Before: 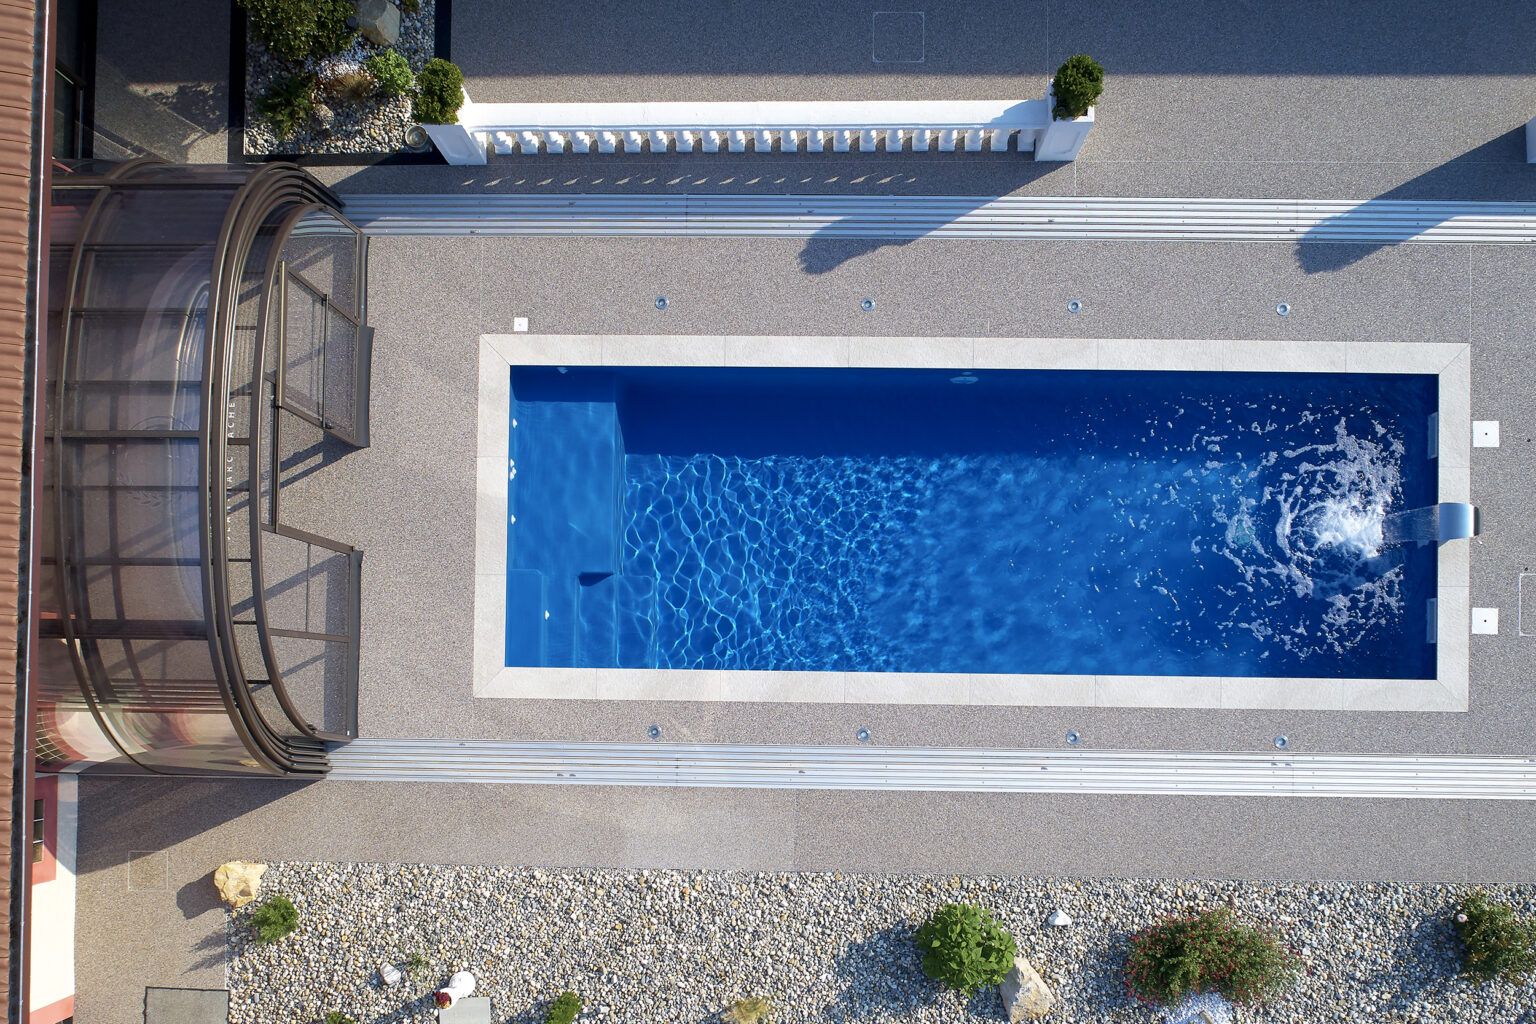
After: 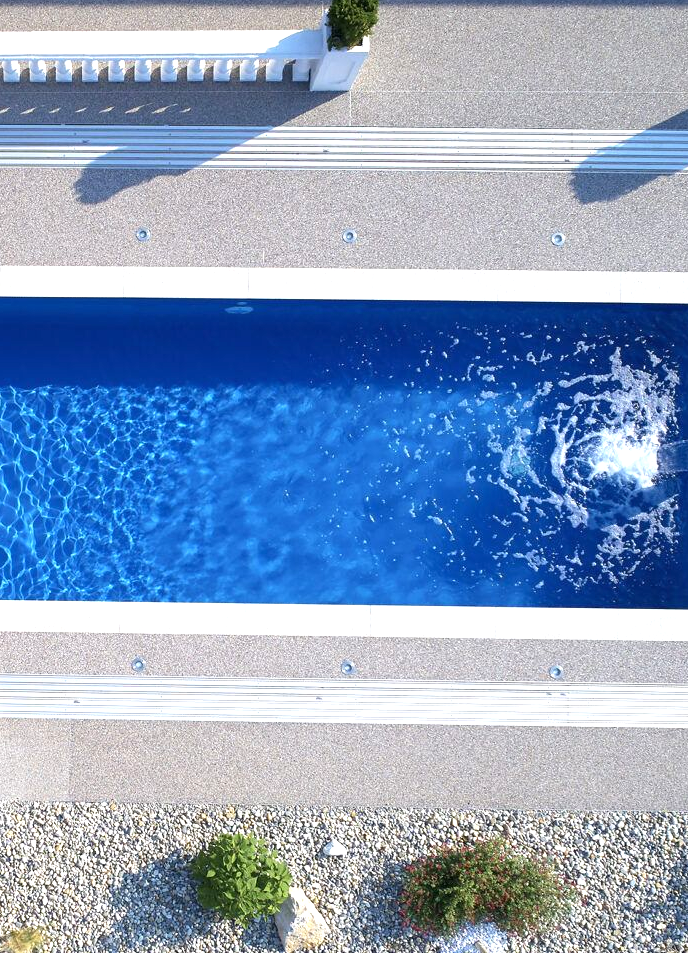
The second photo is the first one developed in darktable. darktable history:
crop: left 47.257%, top 6.854%, right 7.946%
exposure: black level correction 0, exposure 0.701 EV, compensate exposure bias true, compensate highlight preservation false
